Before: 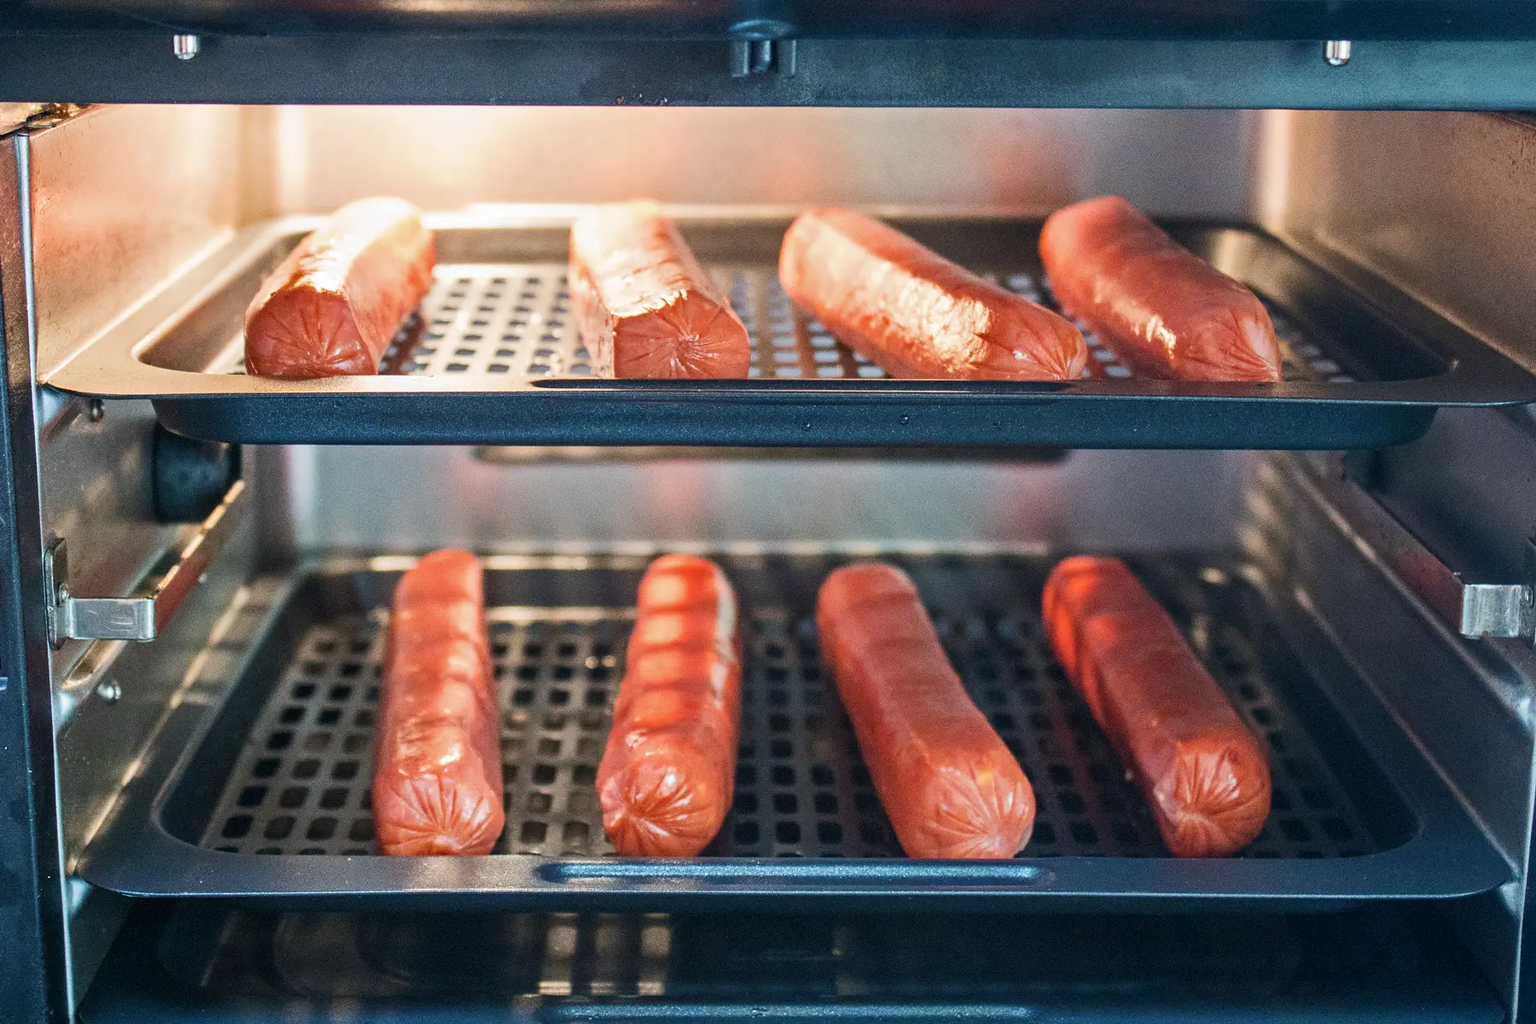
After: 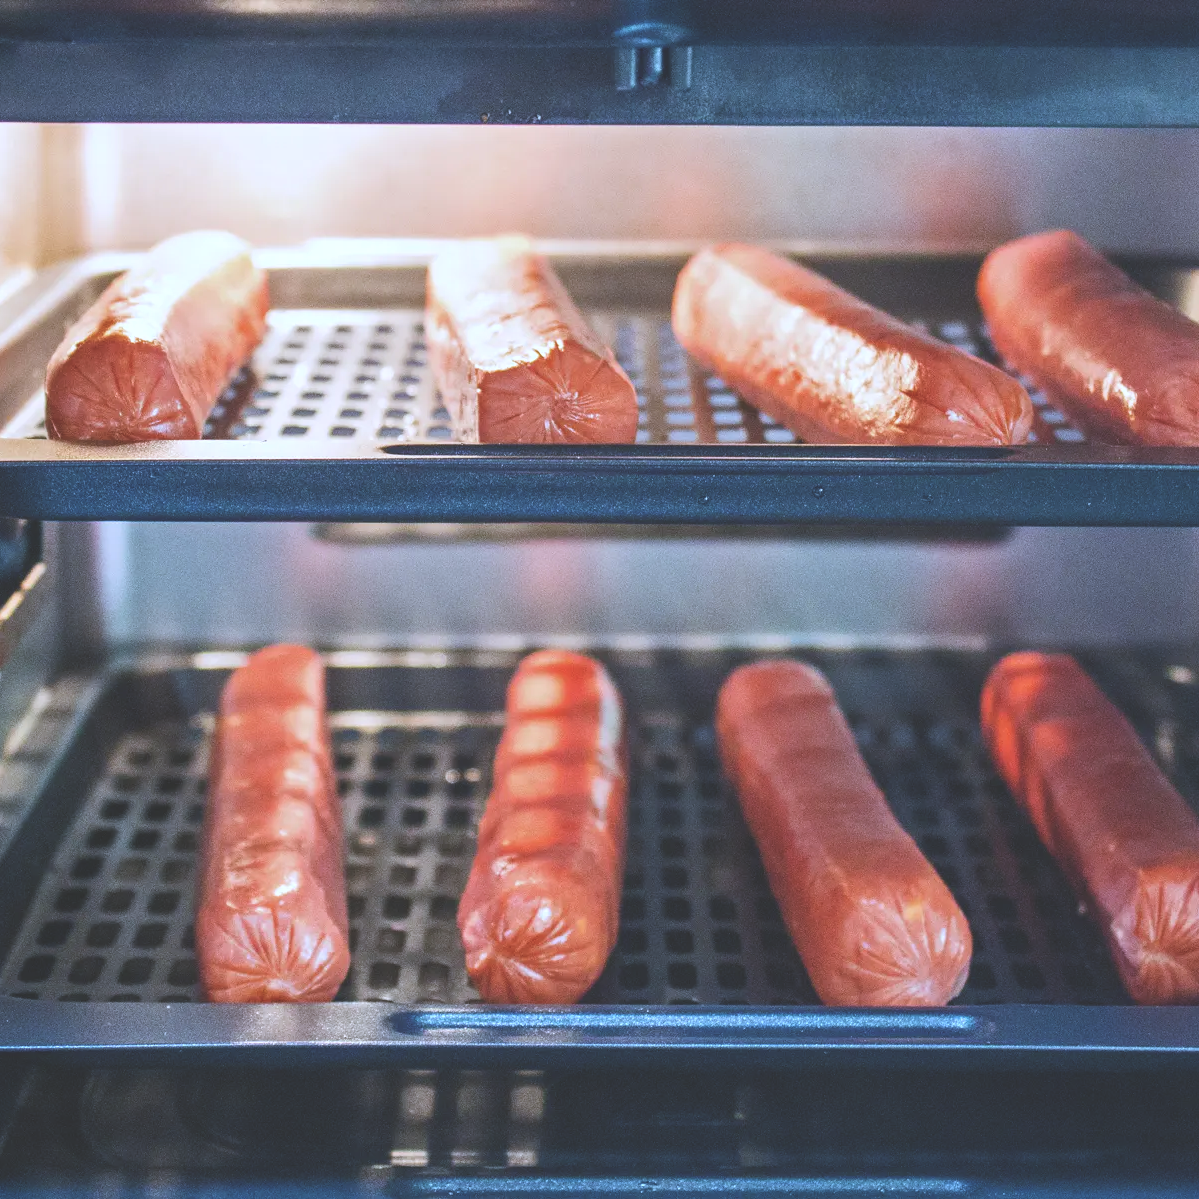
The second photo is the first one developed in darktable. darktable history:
exposure: black level correction -0.028, compensate highlight preservation false
crop and rotate: left 13.409%, right 19.924%
white balance: red 0.948, green 1.02, blue 1.176
